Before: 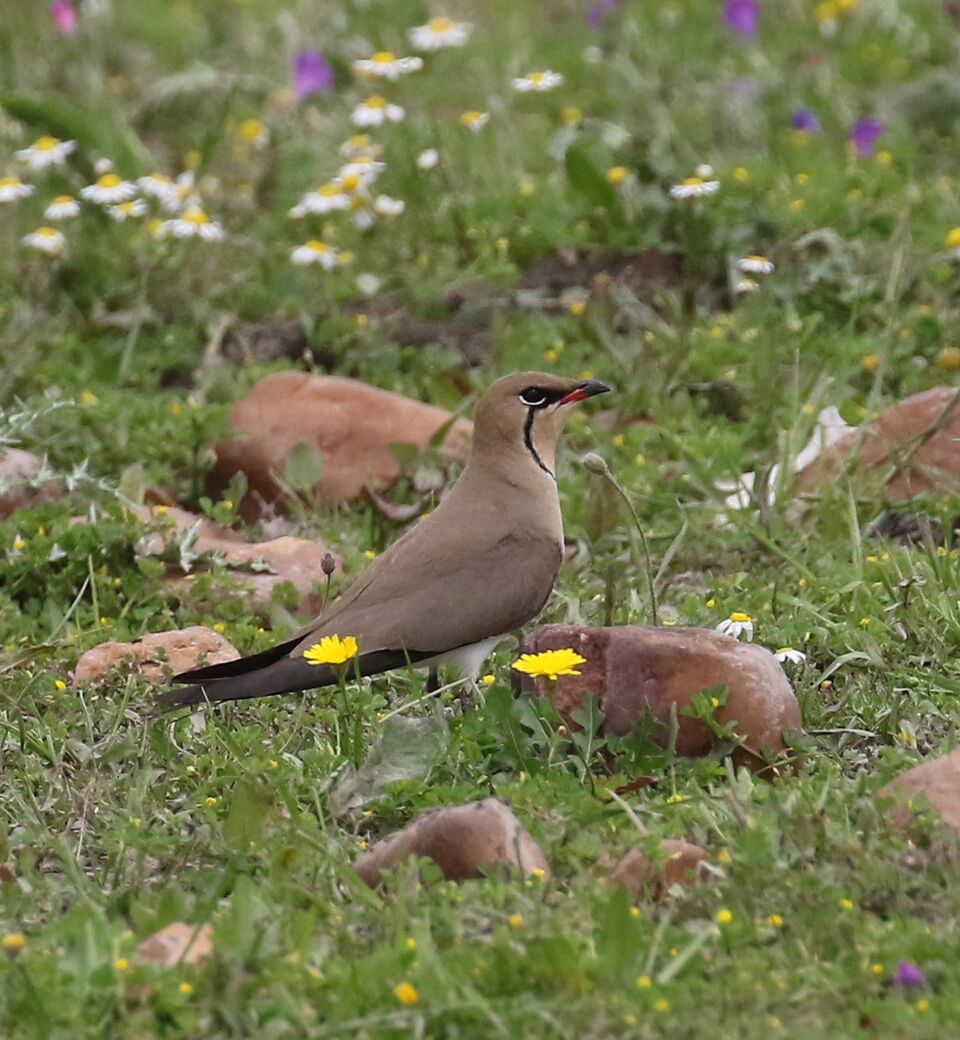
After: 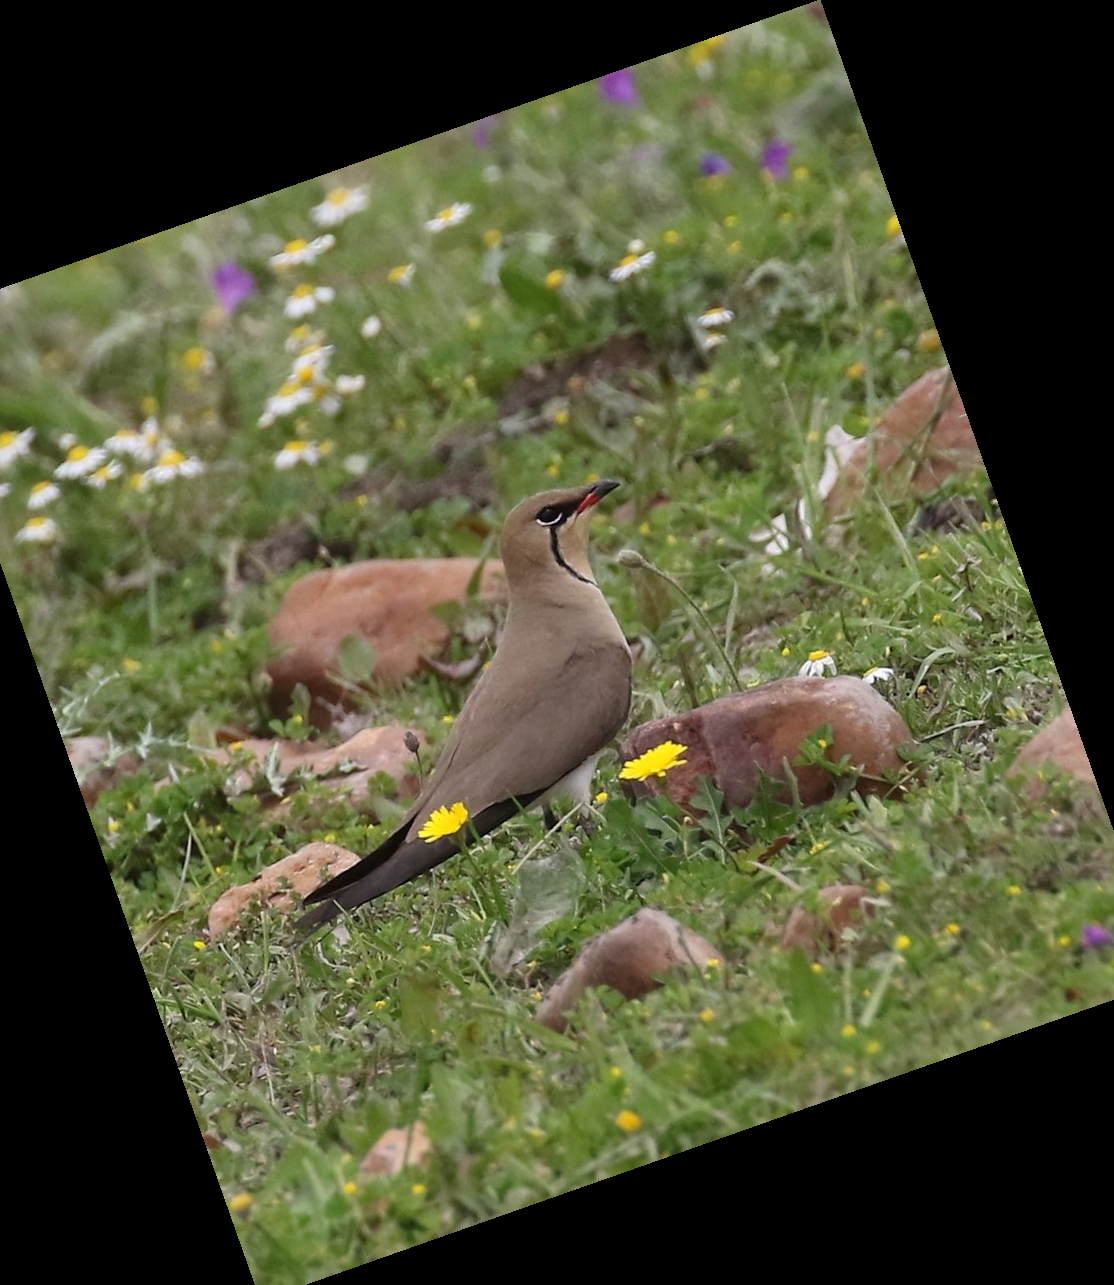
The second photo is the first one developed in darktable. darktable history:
exposure: compensate highlight preservation false
tone equalizer: on, module defaults
crop and rotate: angle 19.43°, left 6.812%, right 4.125%, bottom 1.087%
shadows and highlights: shadows 20.91, highlights -82.73, soften with gaussian
